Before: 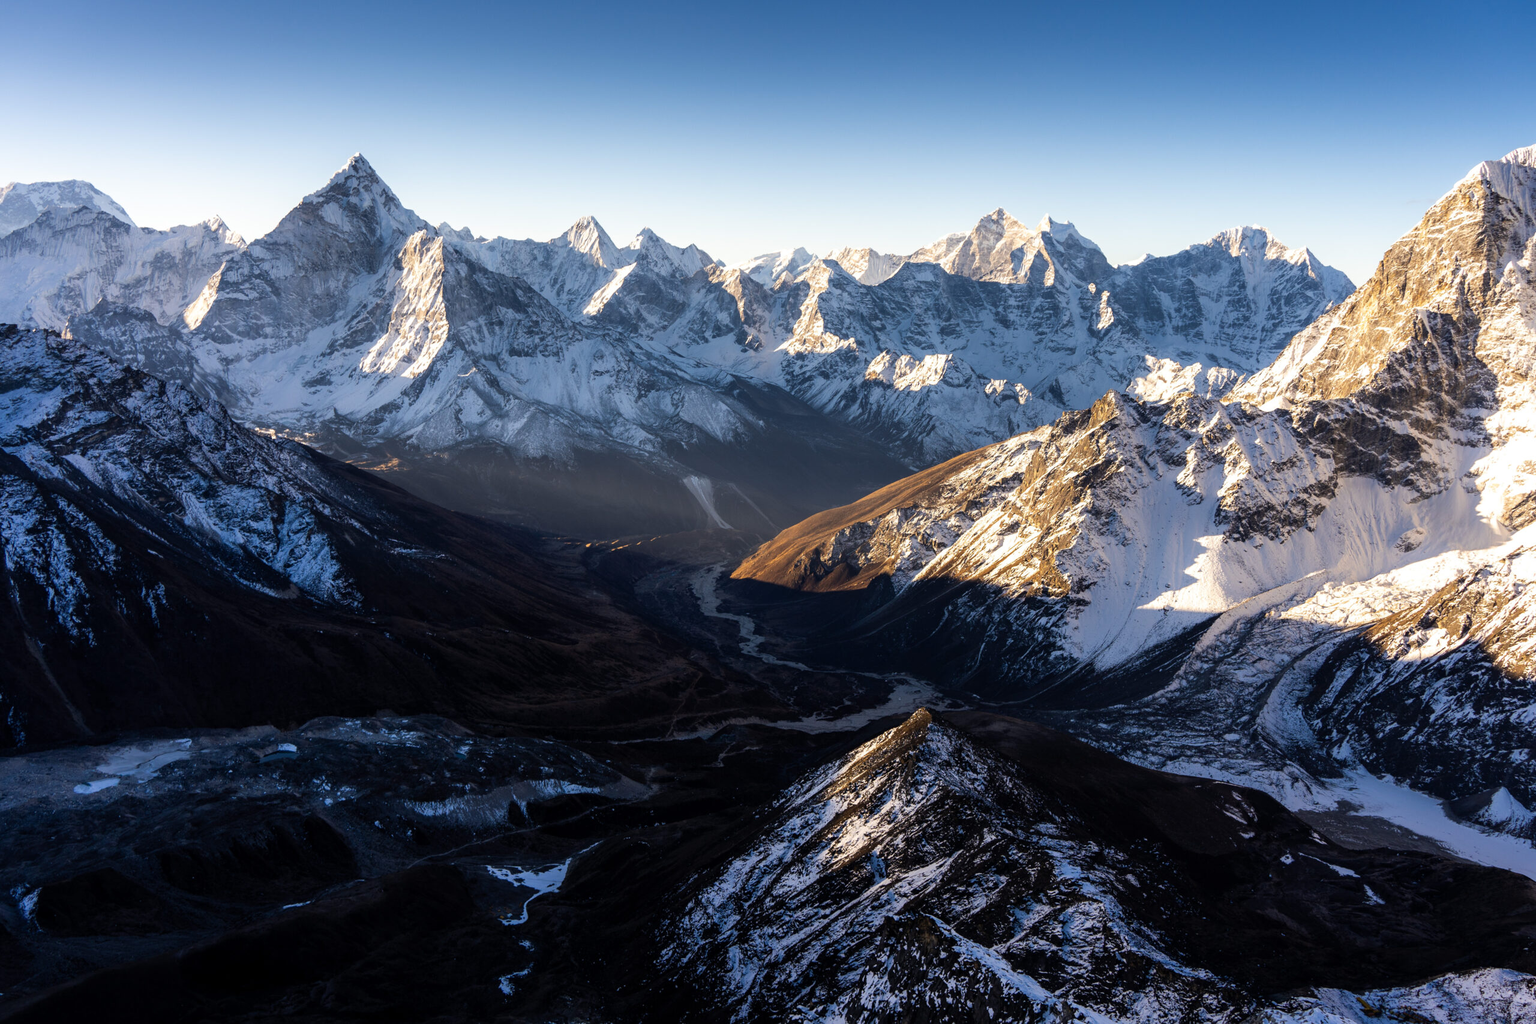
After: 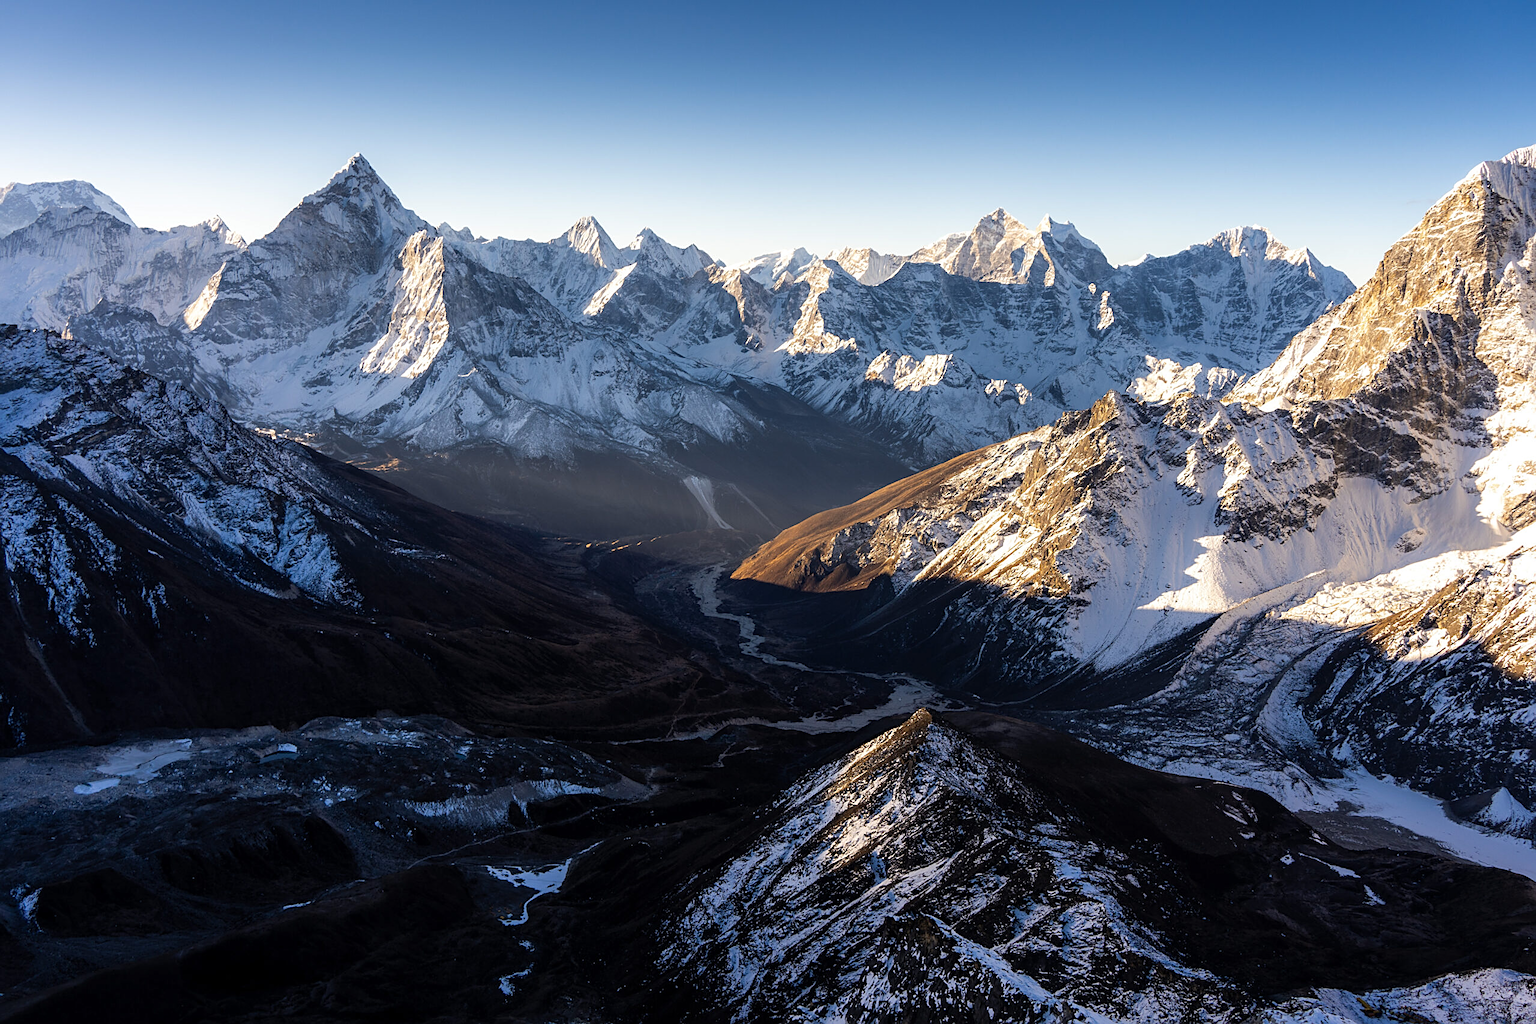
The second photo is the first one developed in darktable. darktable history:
sharpen: on, module defaults
shadows and highlights: shadows 25, highlights -25
